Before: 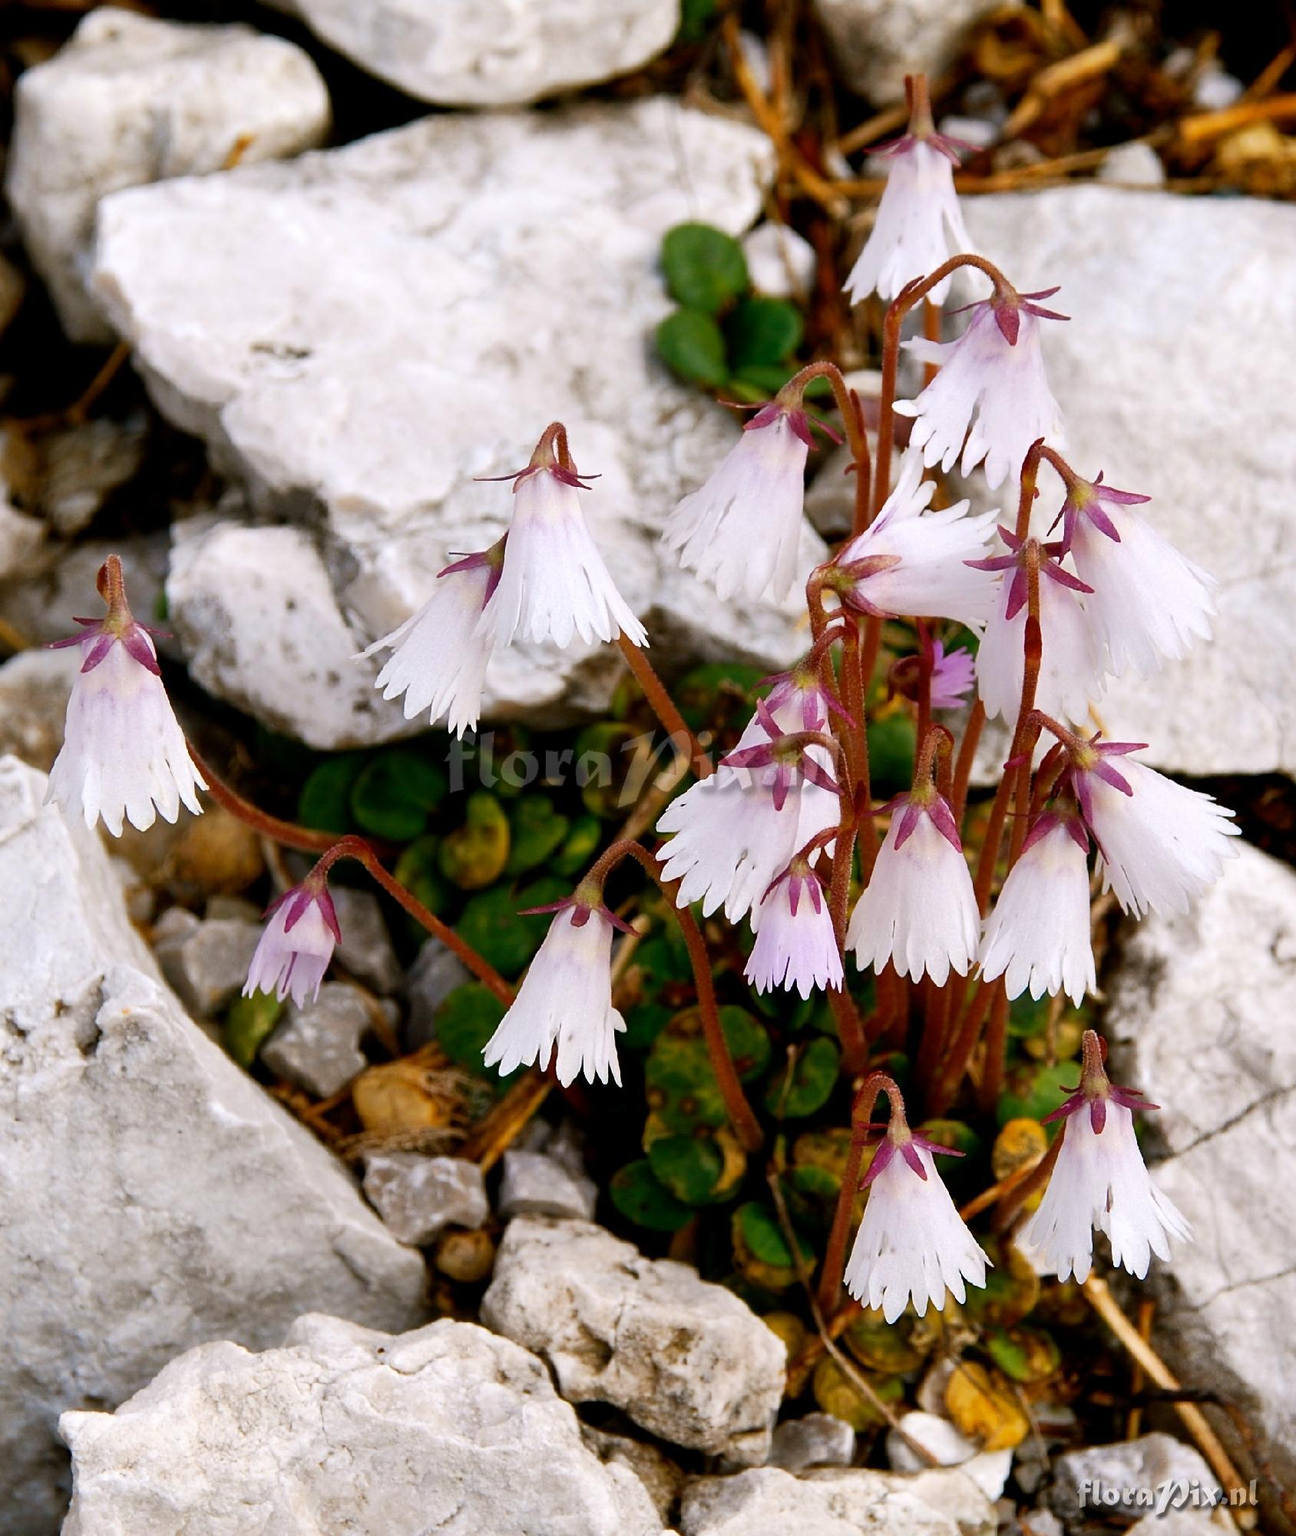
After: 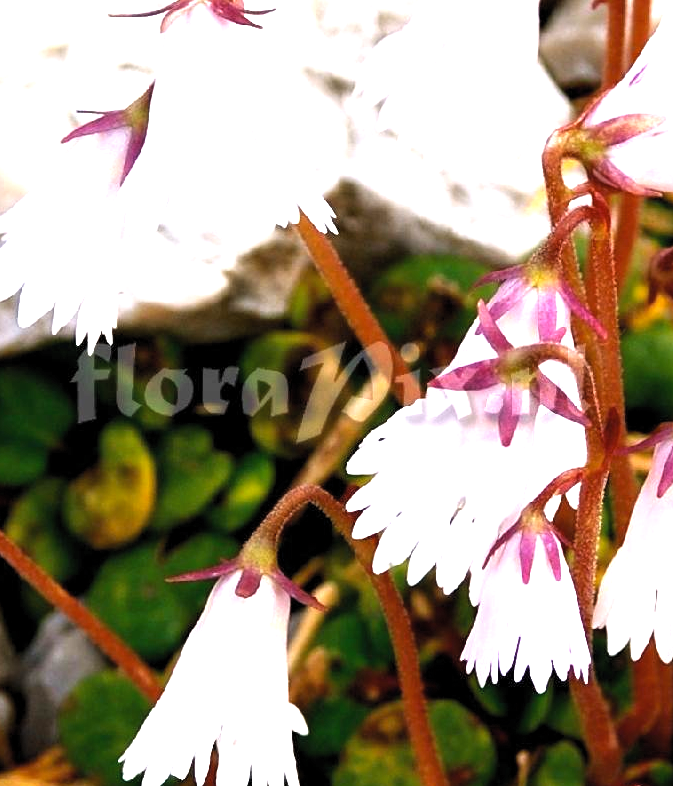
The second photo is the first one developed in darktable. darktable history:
crop: left 30.142%, top 30.492%, right 29.94%, bottom 30.202%
exposure: exposure 1.163 EV, compensate exposure bias true, compensate highlight preservation false
levels: levels [0.062, 0.494, 0.925]
contrast brightness saturation: contrast -0.116
